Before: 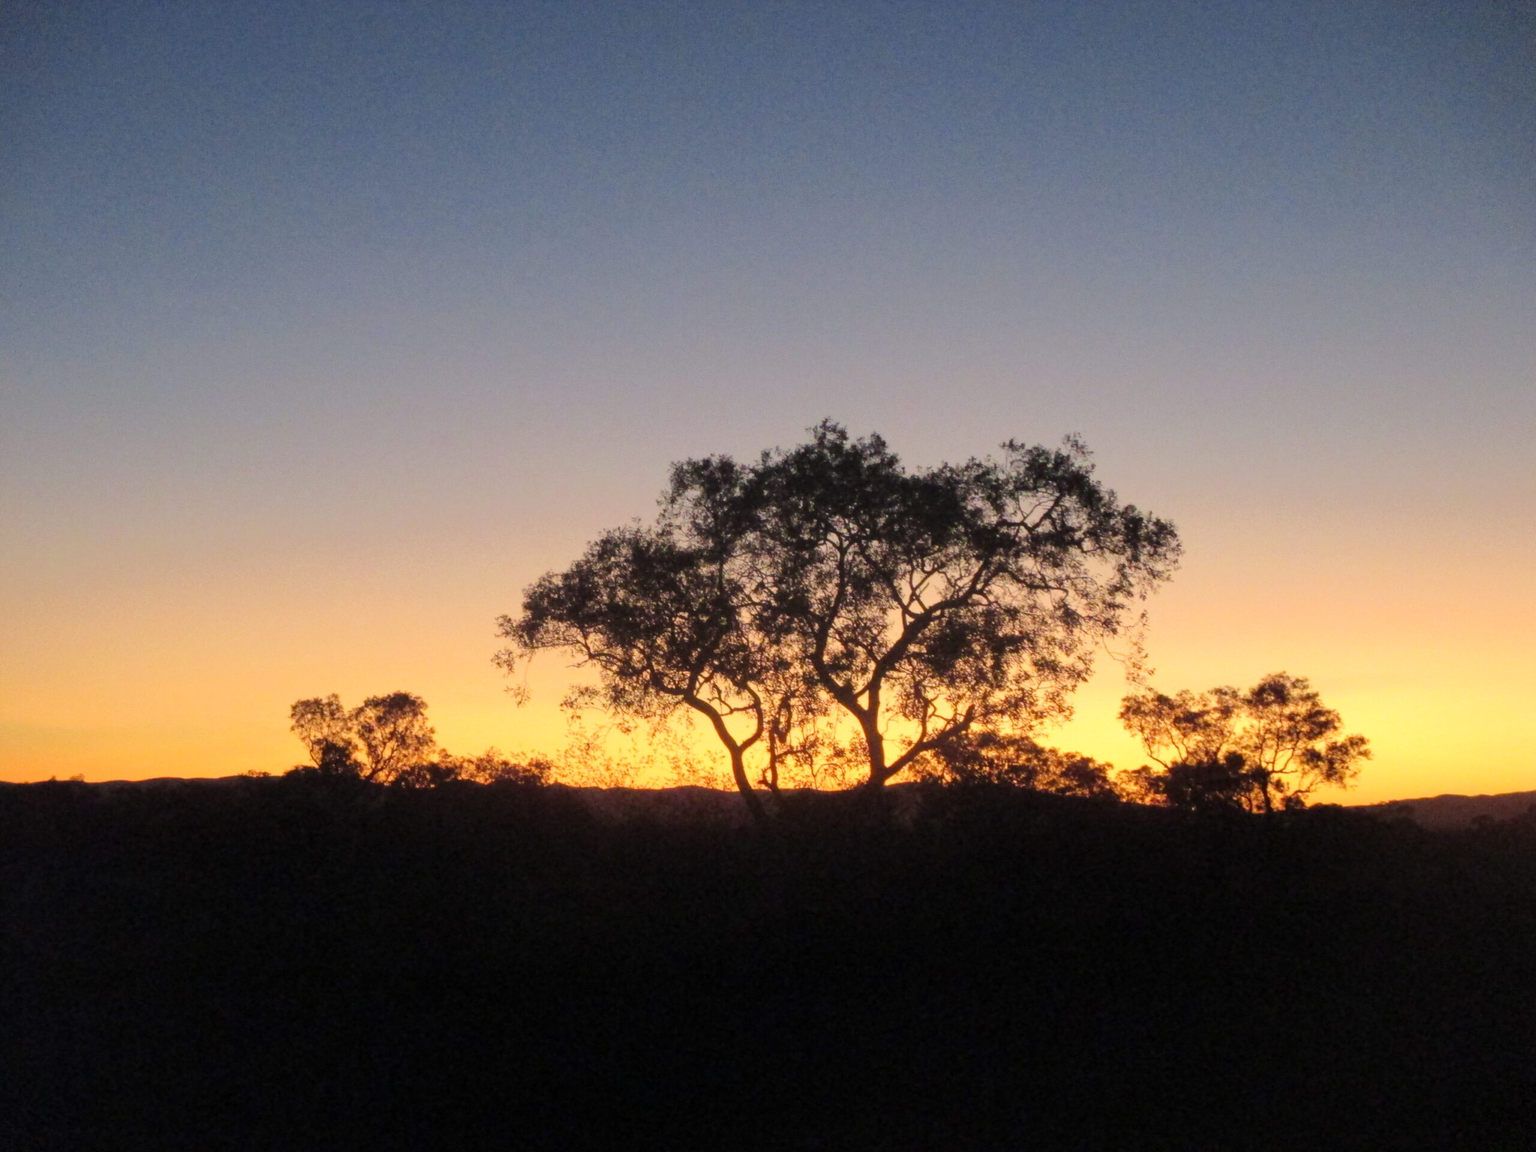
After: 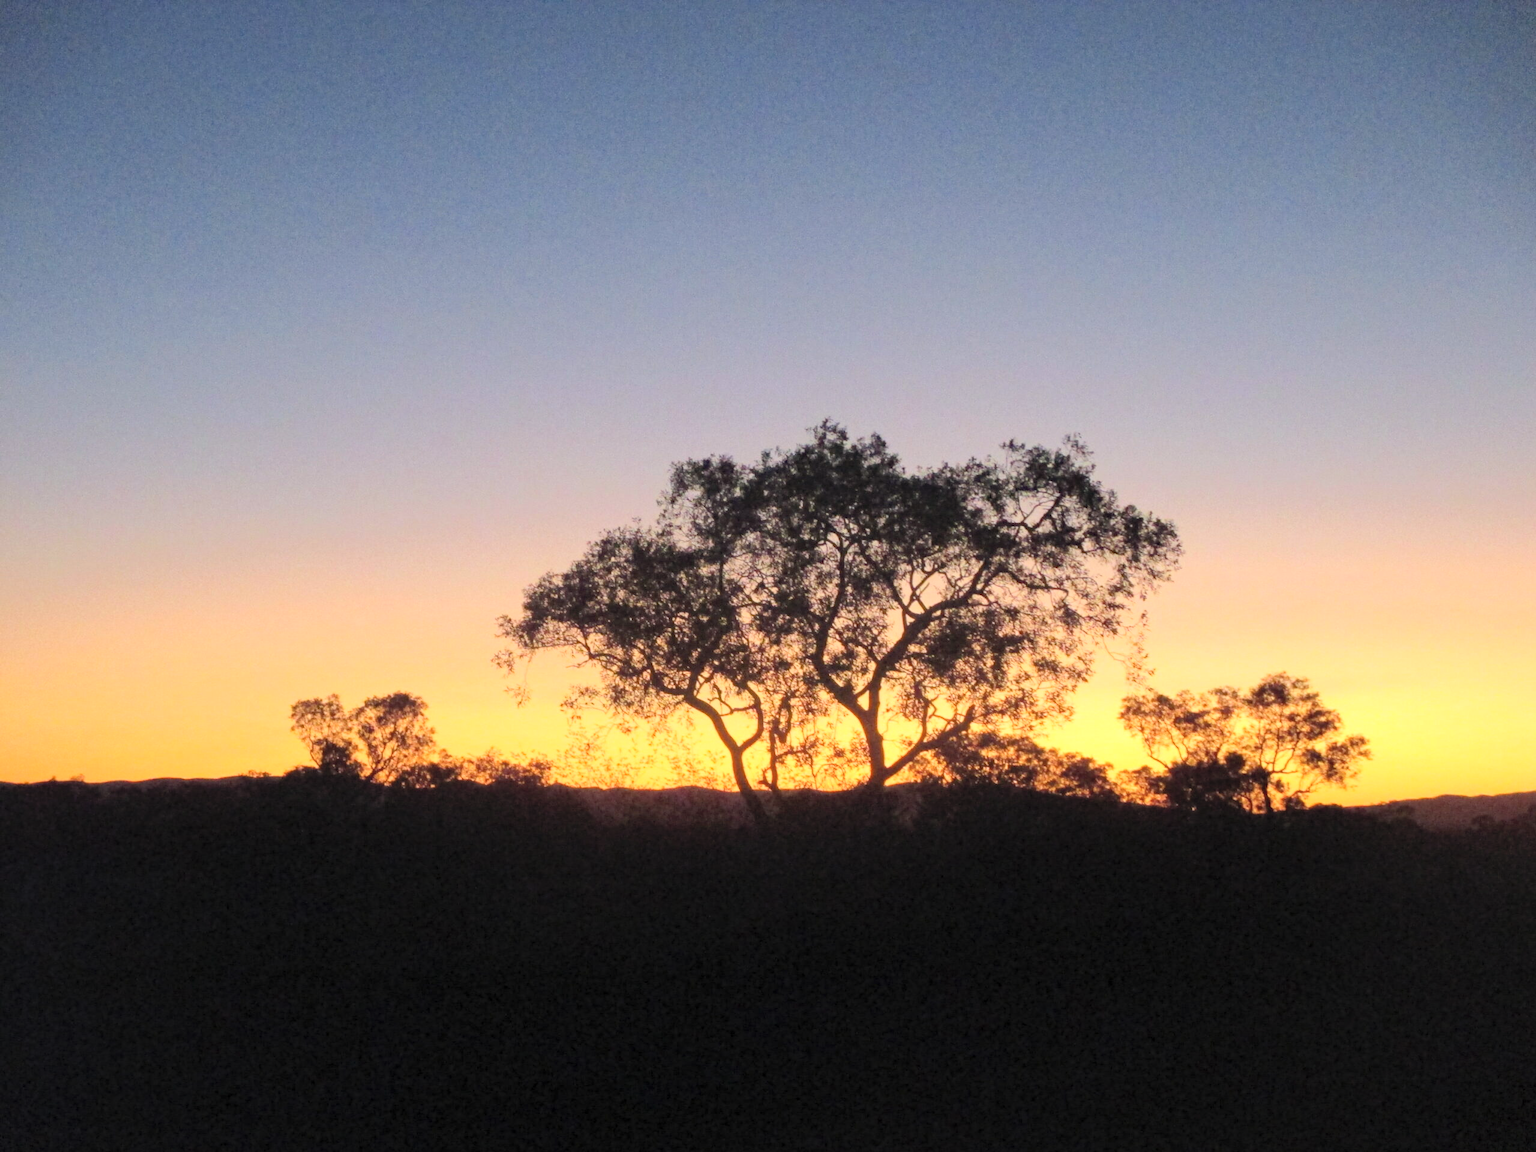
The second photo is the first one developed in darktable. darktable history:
contrast brightness saturation: contrast 0.14, brightness 0.21
haze removal: compatibility mode true, adaptive false
